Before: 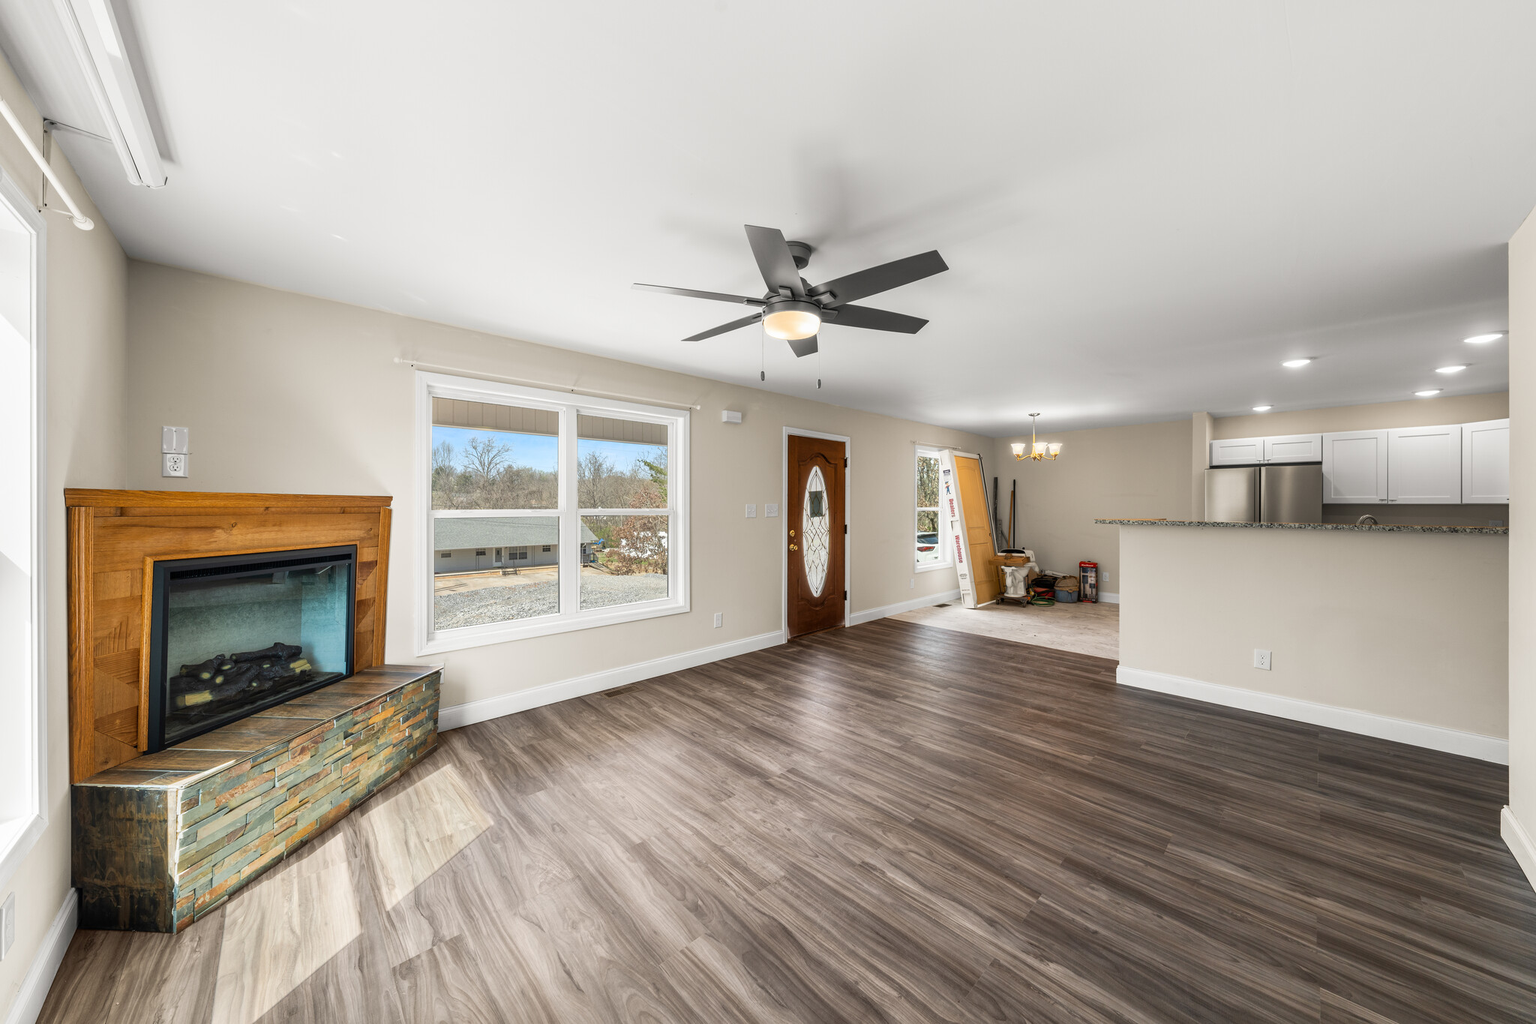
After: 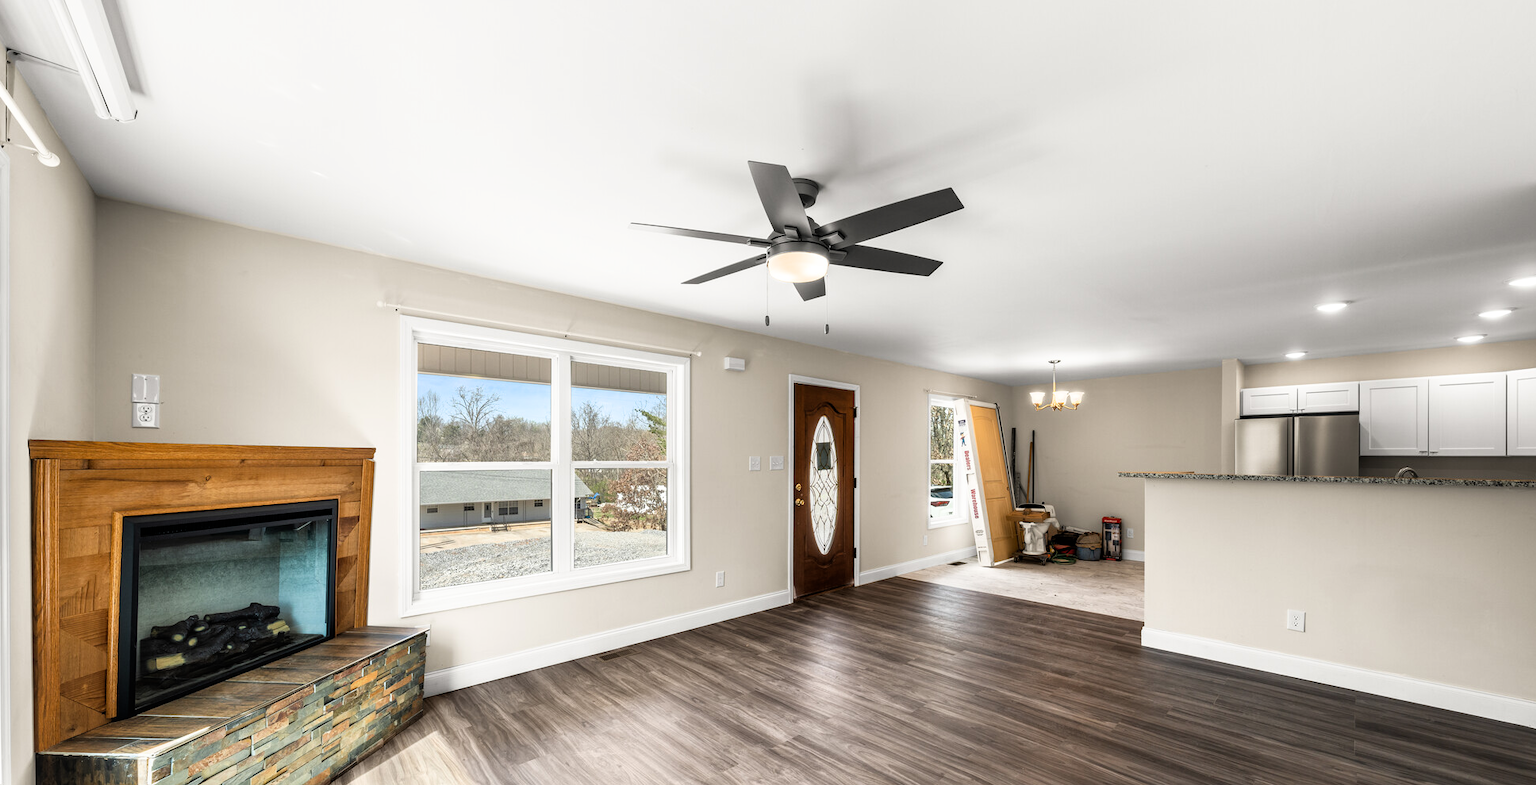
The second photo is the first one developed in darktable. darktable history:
crop: left 2.459%, top 7.144%, right 2.972%, bottom 20.321%
filmic rgb: black relative exposure -8 EV, white relative exposure 2.45 EV, hardness 6.39
